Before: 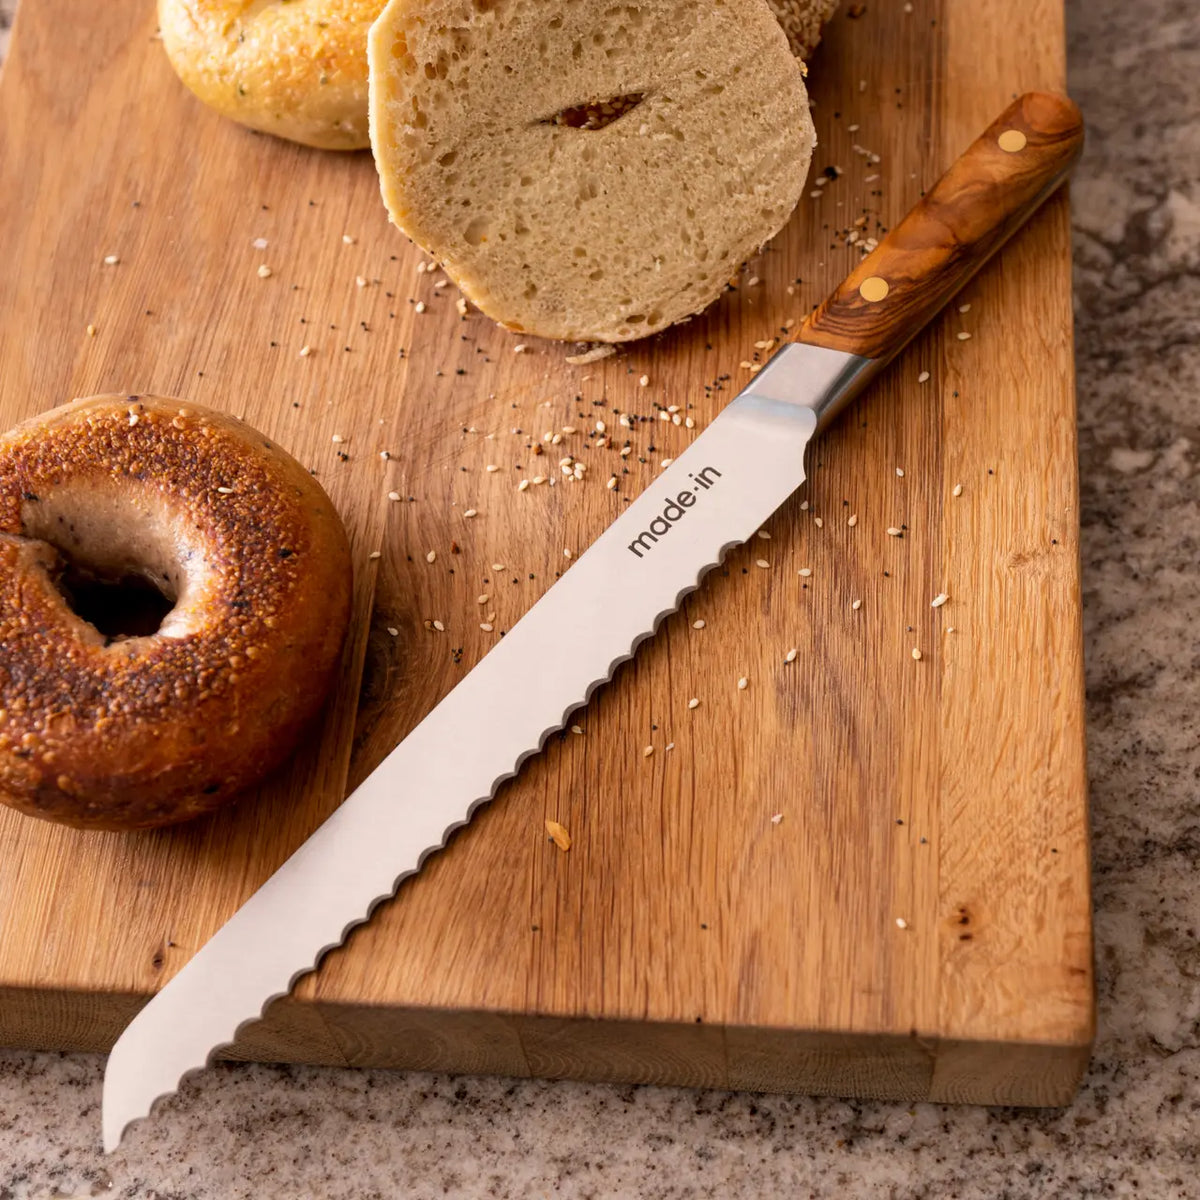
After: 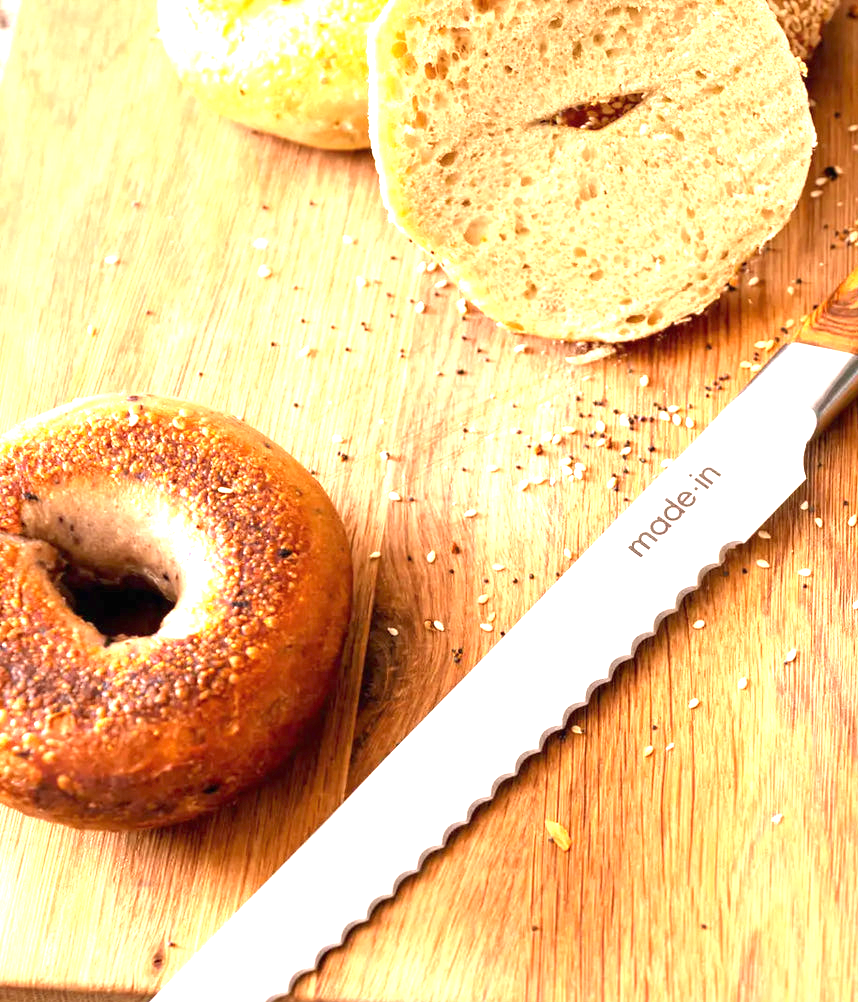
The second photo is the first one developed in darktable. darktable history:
crop: right 28.46%, bottom 16.476%
exposure: black level correction 0, exposure 1.897 EV, compensate exposure bias true, compensate highlight preservation false
